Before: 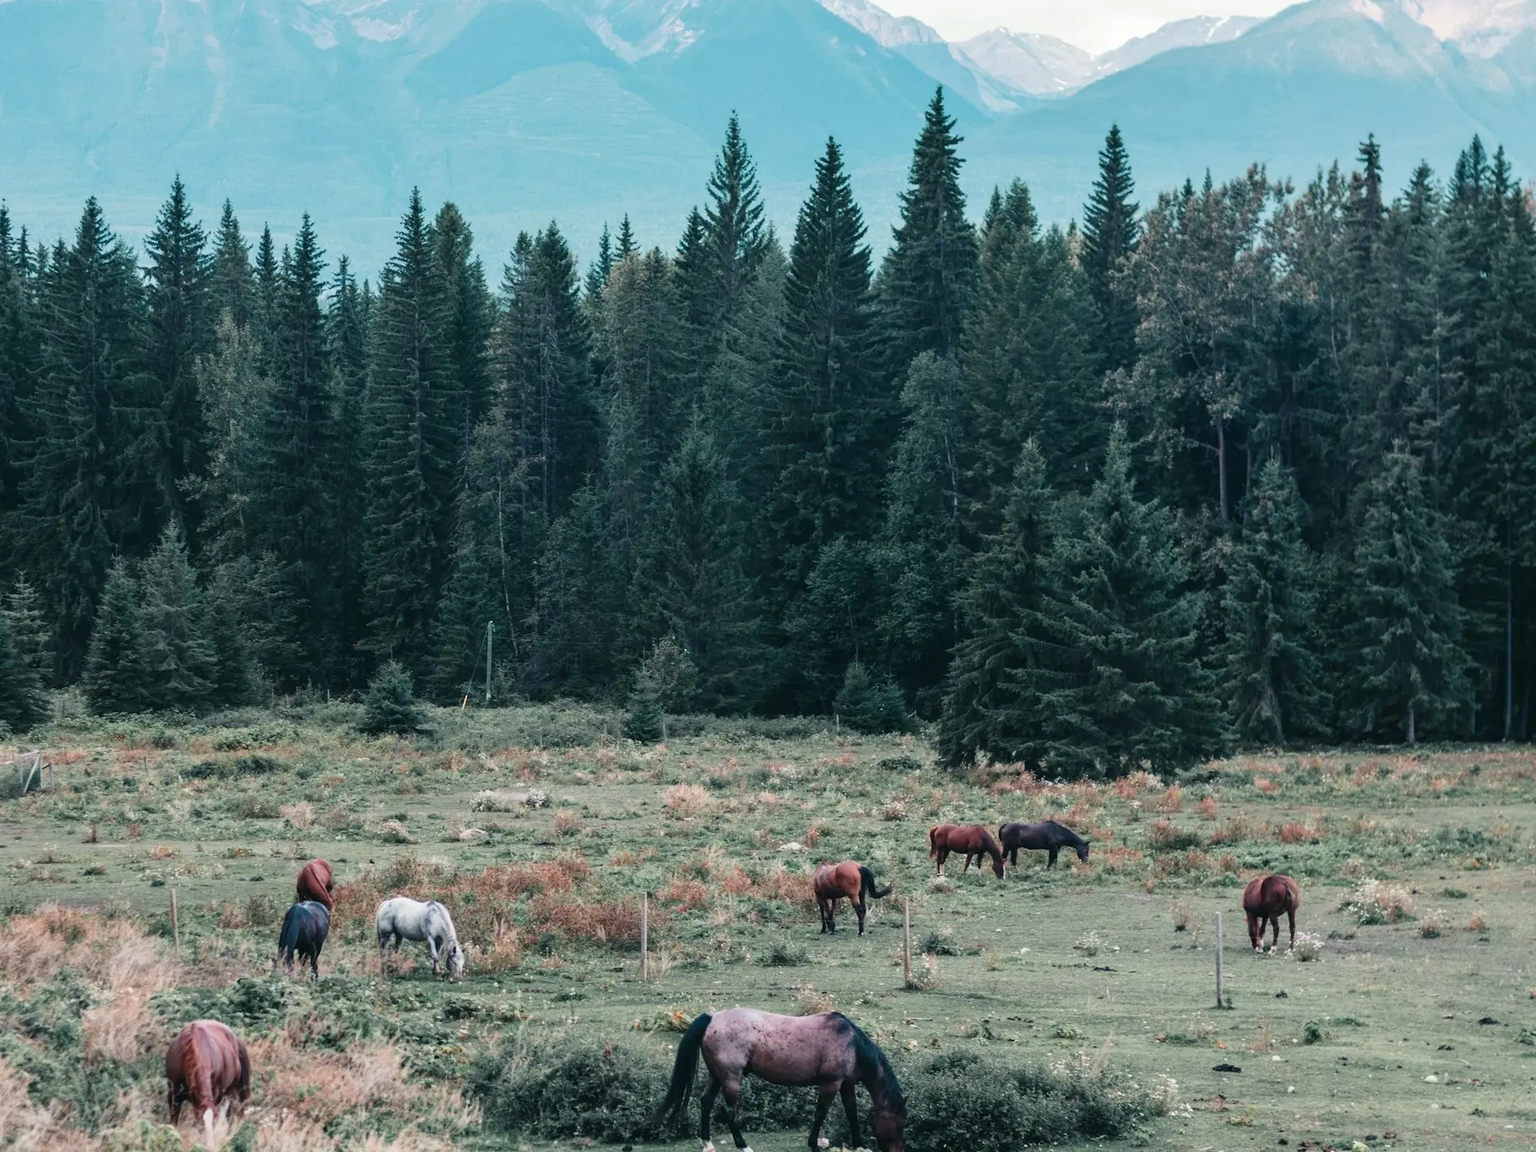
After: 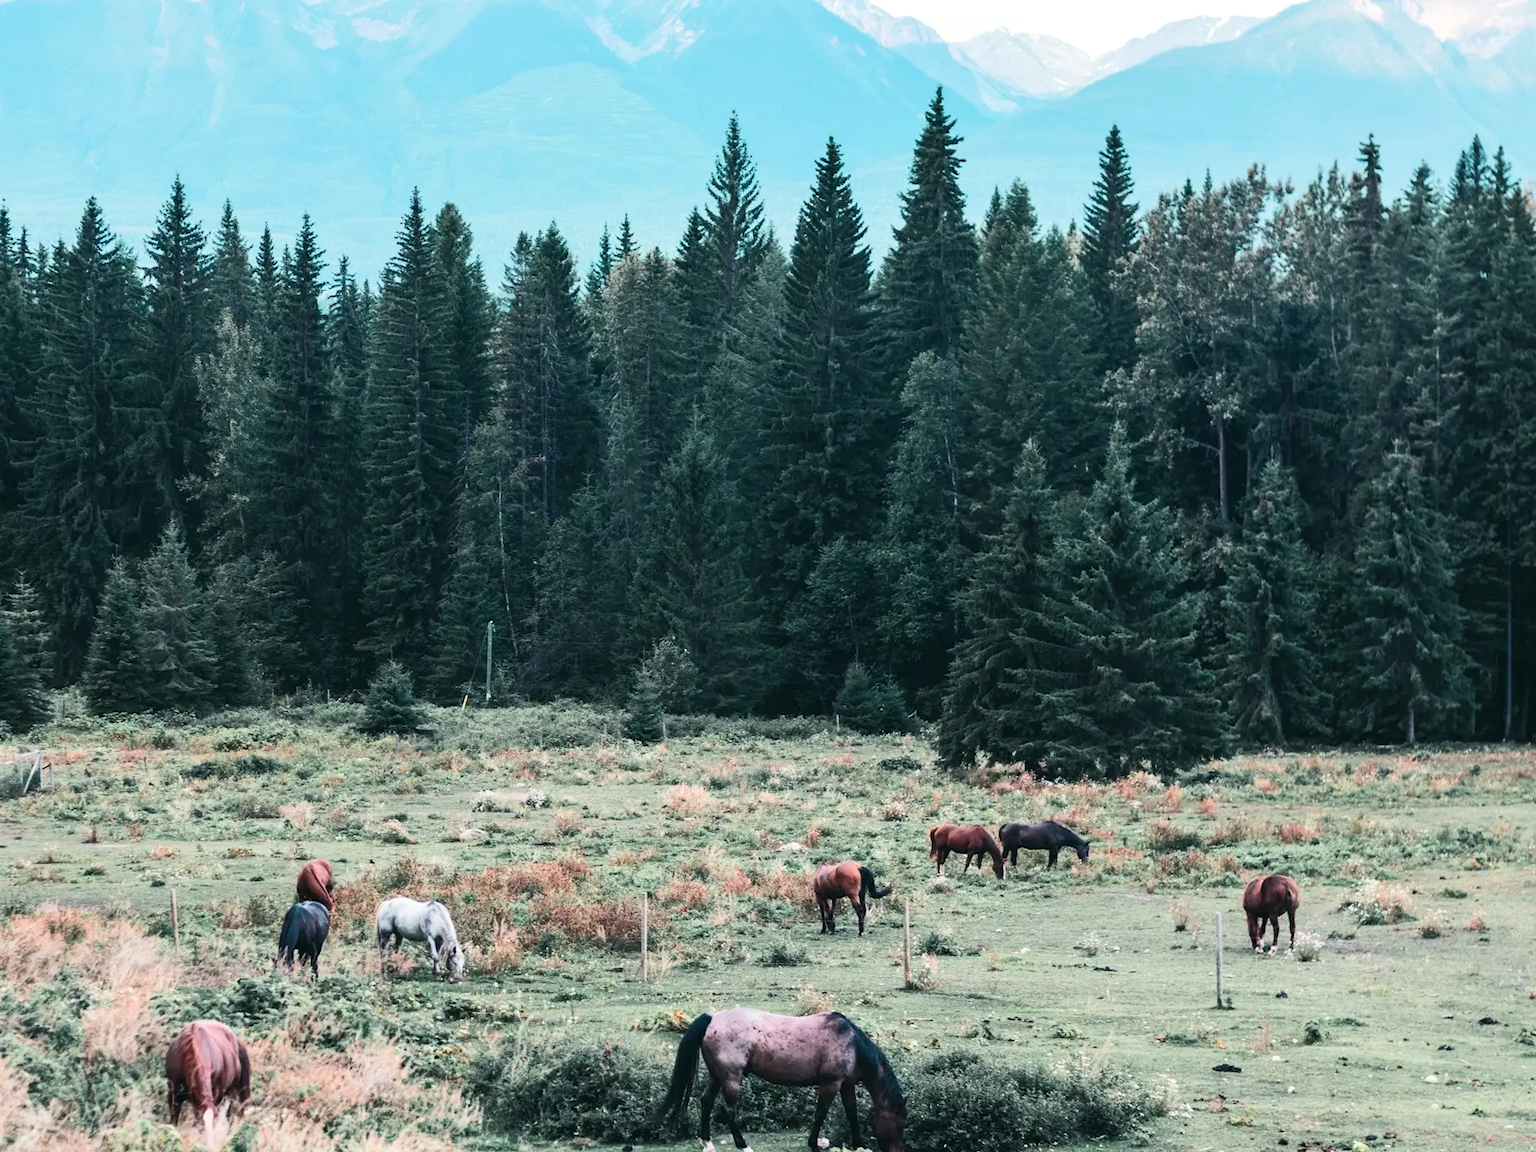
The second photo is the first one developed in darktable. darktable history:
tone equalizer: -8 EV 0.013 EV, -7 EV -0.015 EV, -6 EV 0.042 EV, -5 EV 0.04 EV, -4 EV 0.294 EV, -3 EV 0.673 EV, -2 EV 0.568 EV, -1 EV 0.197 EV, +0 EV 0.023 EV, edges refinement/feathering 500, mask exposure compensation -1.57 EV, preserve details no
